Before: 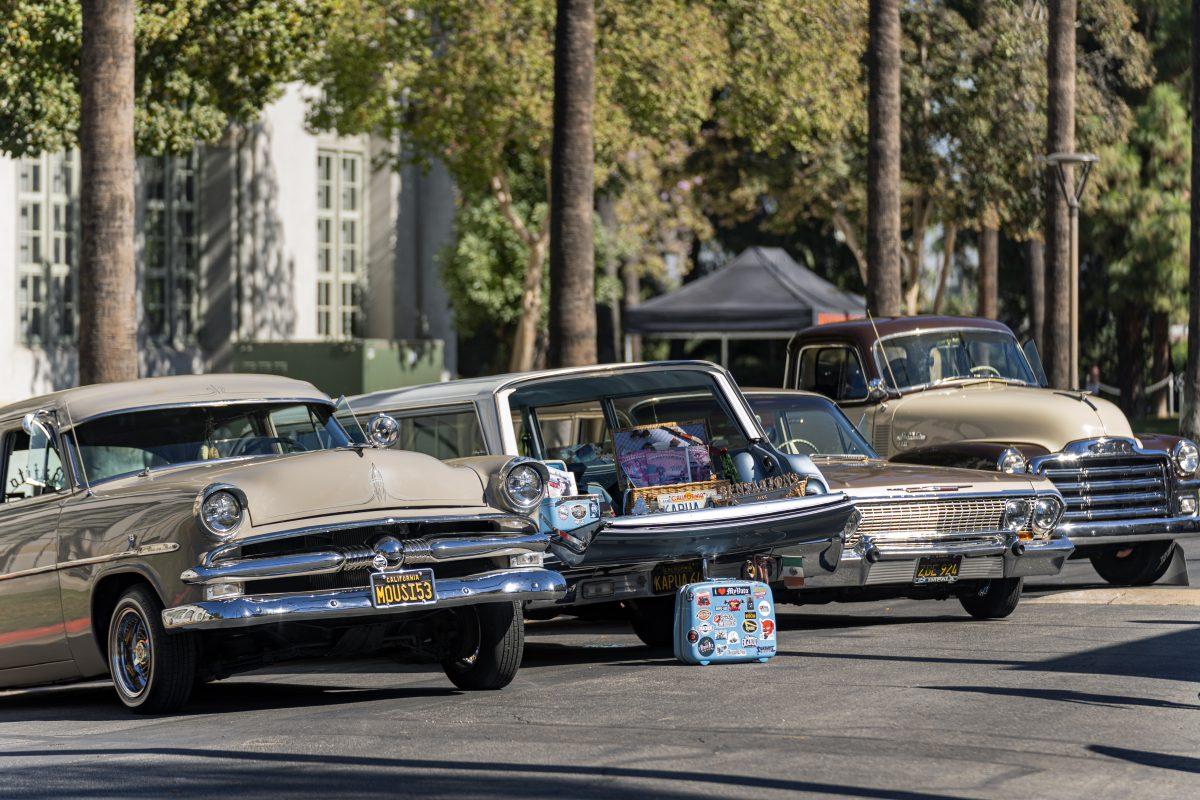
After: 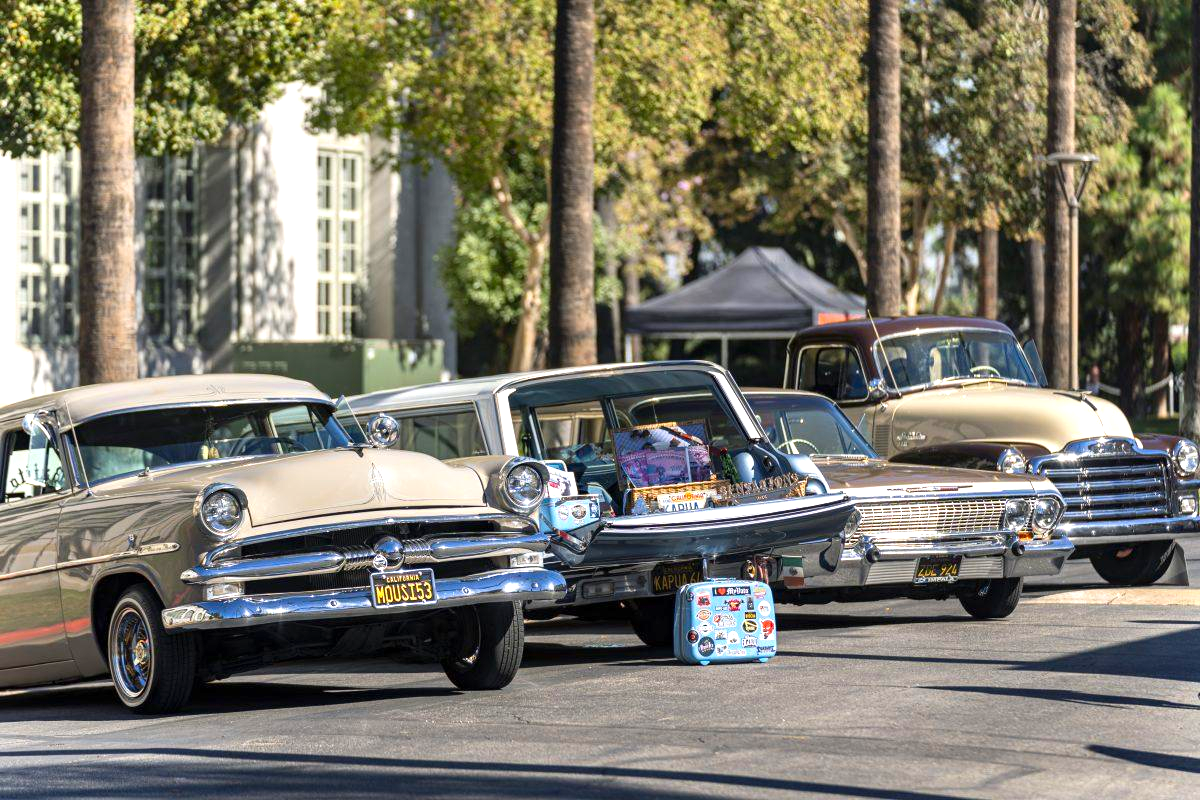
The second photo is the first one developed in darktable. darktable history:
exposure: exposure 0.67 EV, compensate highlight preservation false
contrast brightness saturation: contrast 0.042, saturation 0.161
